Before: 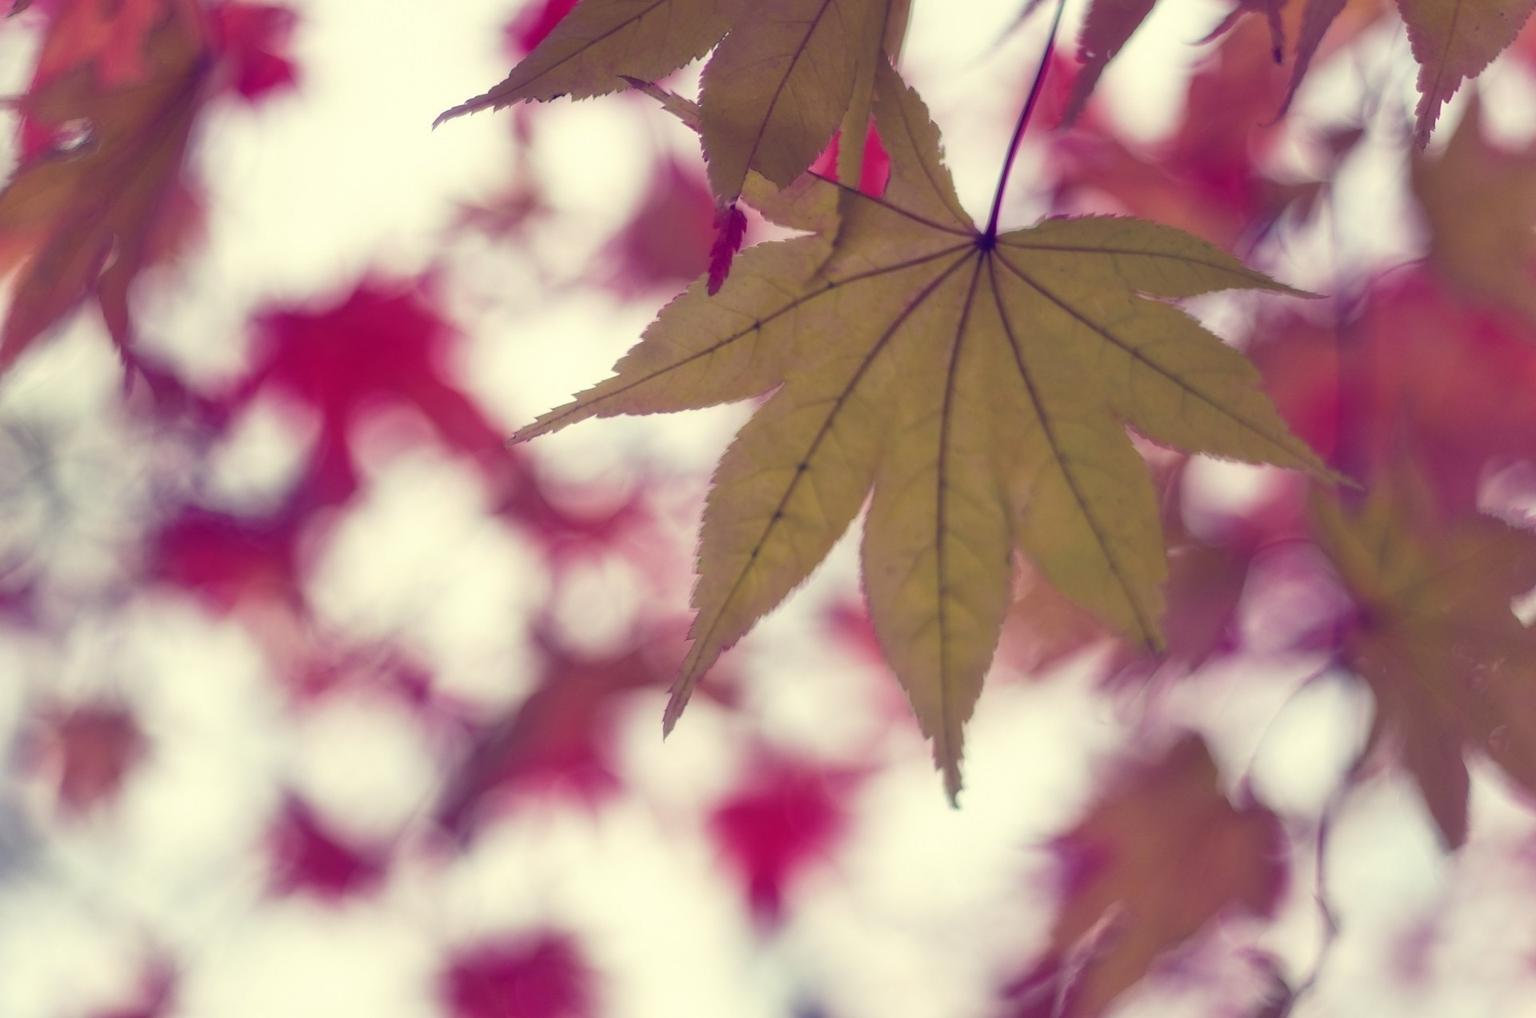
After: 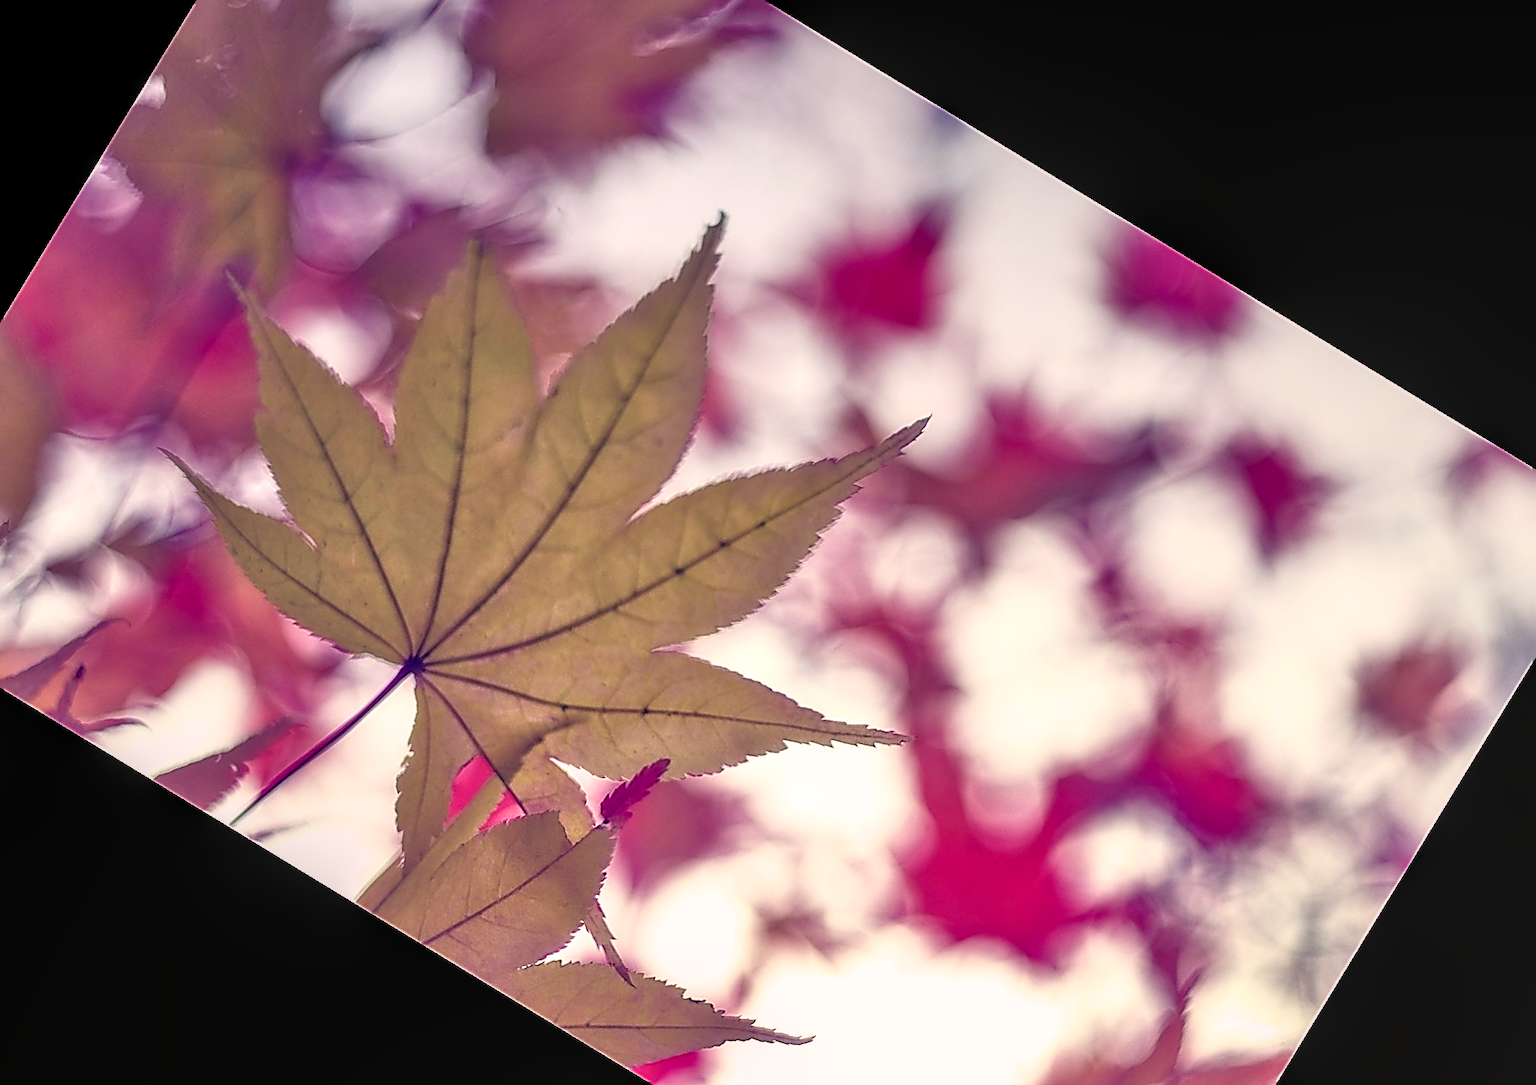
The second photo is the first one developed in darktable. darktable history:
crop and rotate: angle 148.68°, left 9.111%, top 15.603%, right 4.588%, bottom 17.041%
filmic rgb: white relative exposure 2.2 EV, hardness 6.97
sharpen: amount 1.861
color correction: highlights a* 5.81, highlights b* 4.84
local contrast: on, module defaults
tone equalizer: -7 EV 0.15 EV, -6 EV 0.6 EV, -5 EV 1.15 EV, -4 EV 1.33 EV, -3 EV 1.15 EV, -2 EV 0.6 EV, -1 EV 0.15 EV, mask exposure compensation -0.5 EV
graduated density: hue 238.83°, saturation 50%
